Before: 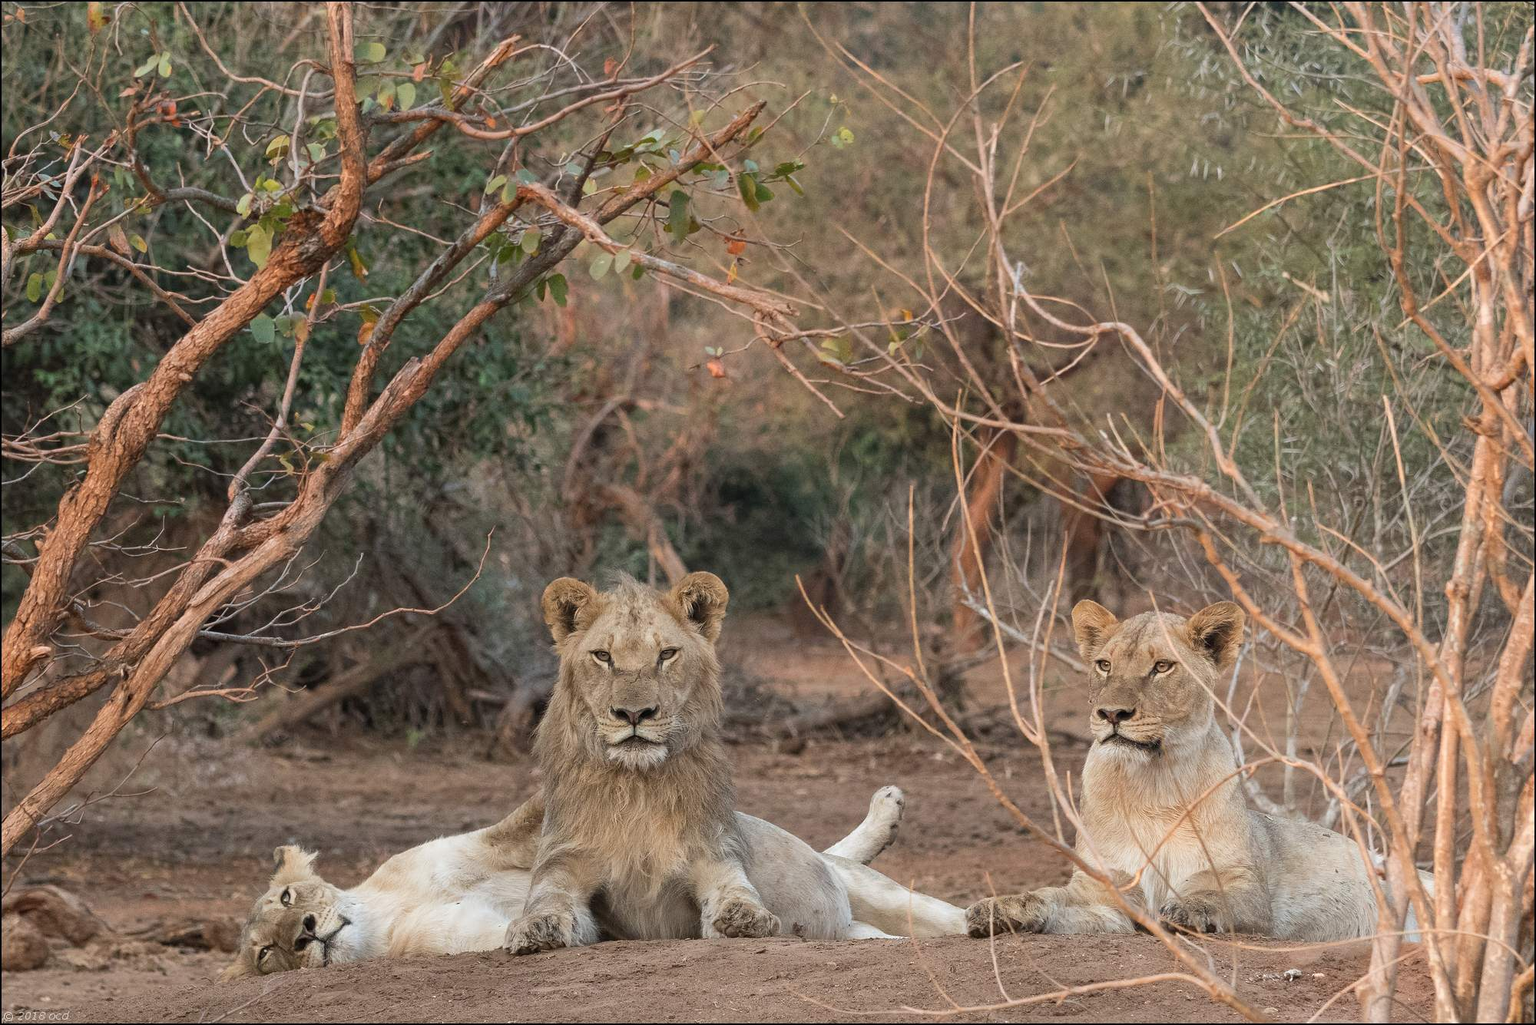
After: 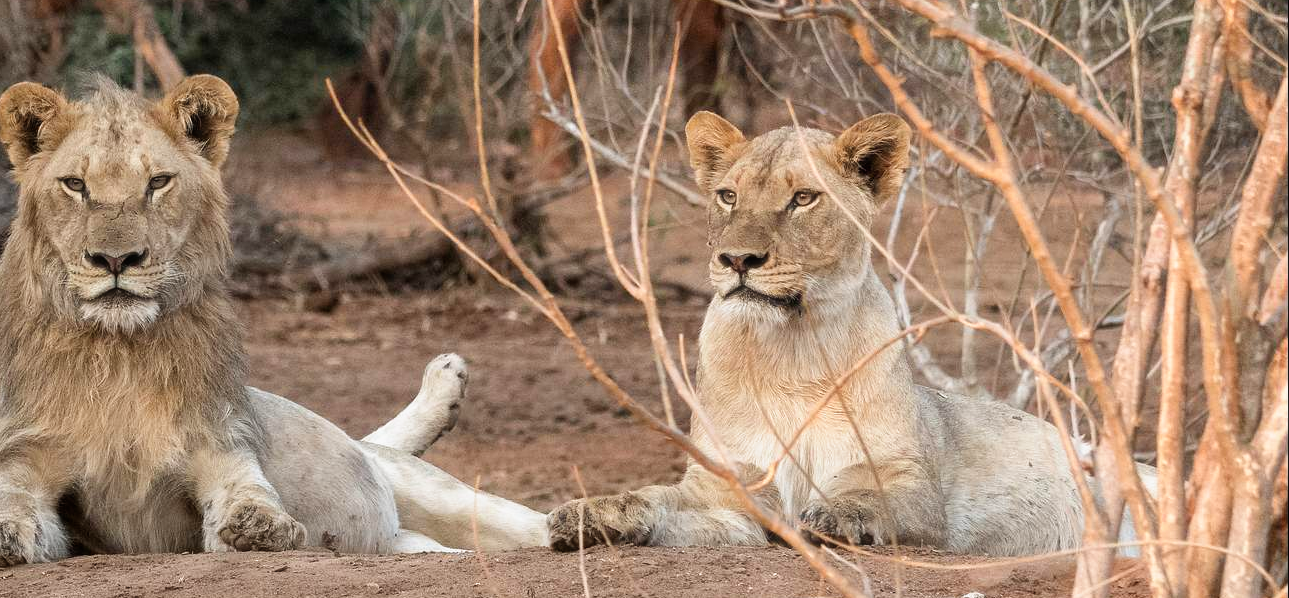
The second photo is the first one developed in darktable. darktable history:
crop and rotate: left 35.509%, top 50.238%, bottom 4.934%
haze removal: strength -0.09, adaptive false
filmic rgb: black relative exposure -8.7 EV, white relative exposure 2.7 EV, threshold 3 EV, target black luminance 0%, hardness 6.25, latitude 76.53%, contrast 1.326, shadows ↔ highlights balance -0.349%, preserve chrominance no, color science v4 (2020), enable highlight reconstruction true
